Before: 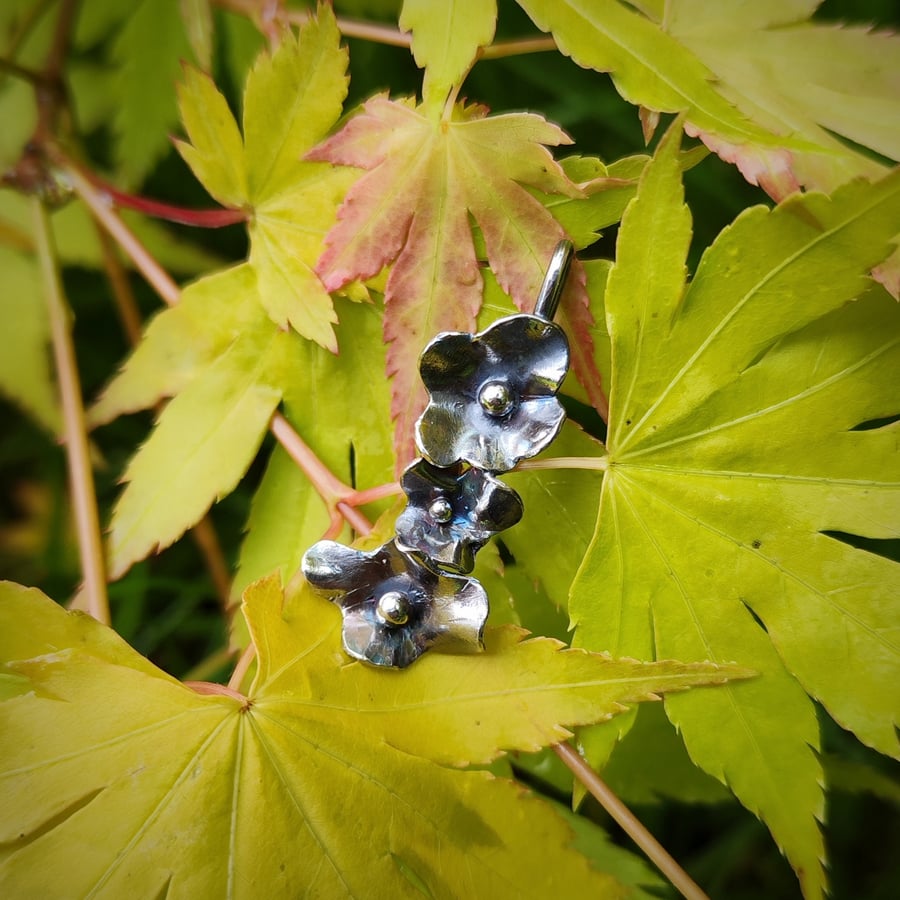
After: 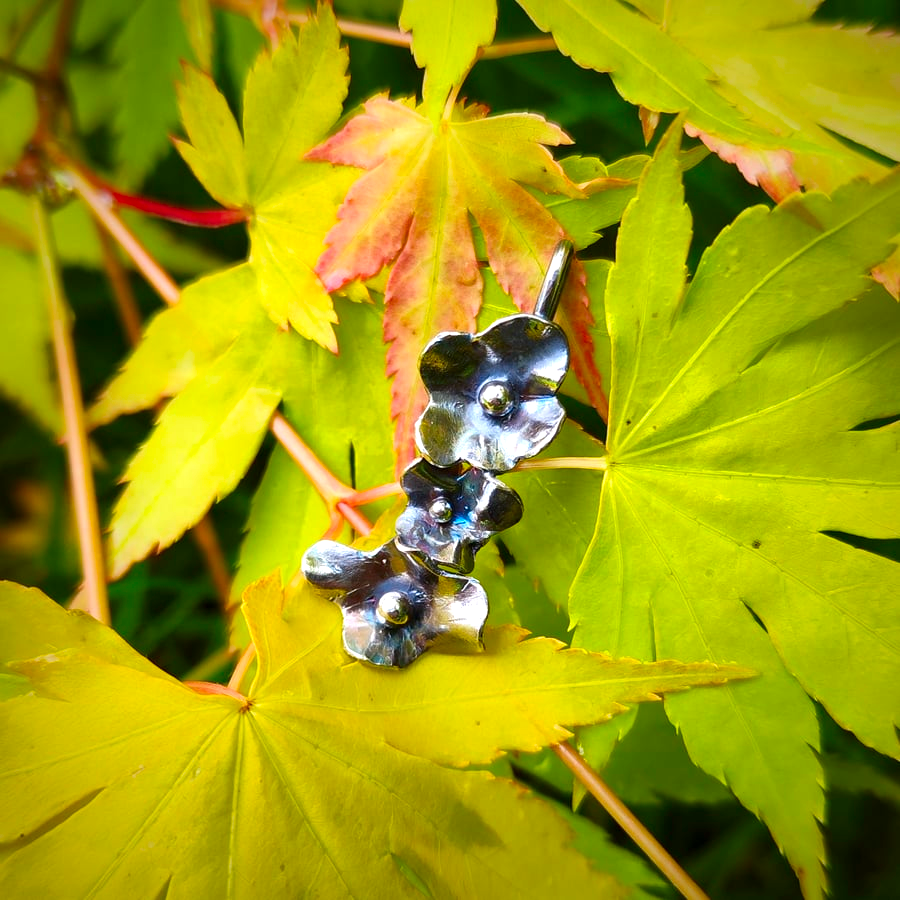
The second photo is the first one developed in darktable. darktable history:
contrast brightness saturation: brightness -0.015, saturation 0.362
exposure: exposure 0.517 EV, compensate exposure bias true, compensate highlight preservation false
color correction: highlights b* 0.027, saturation 1.12
